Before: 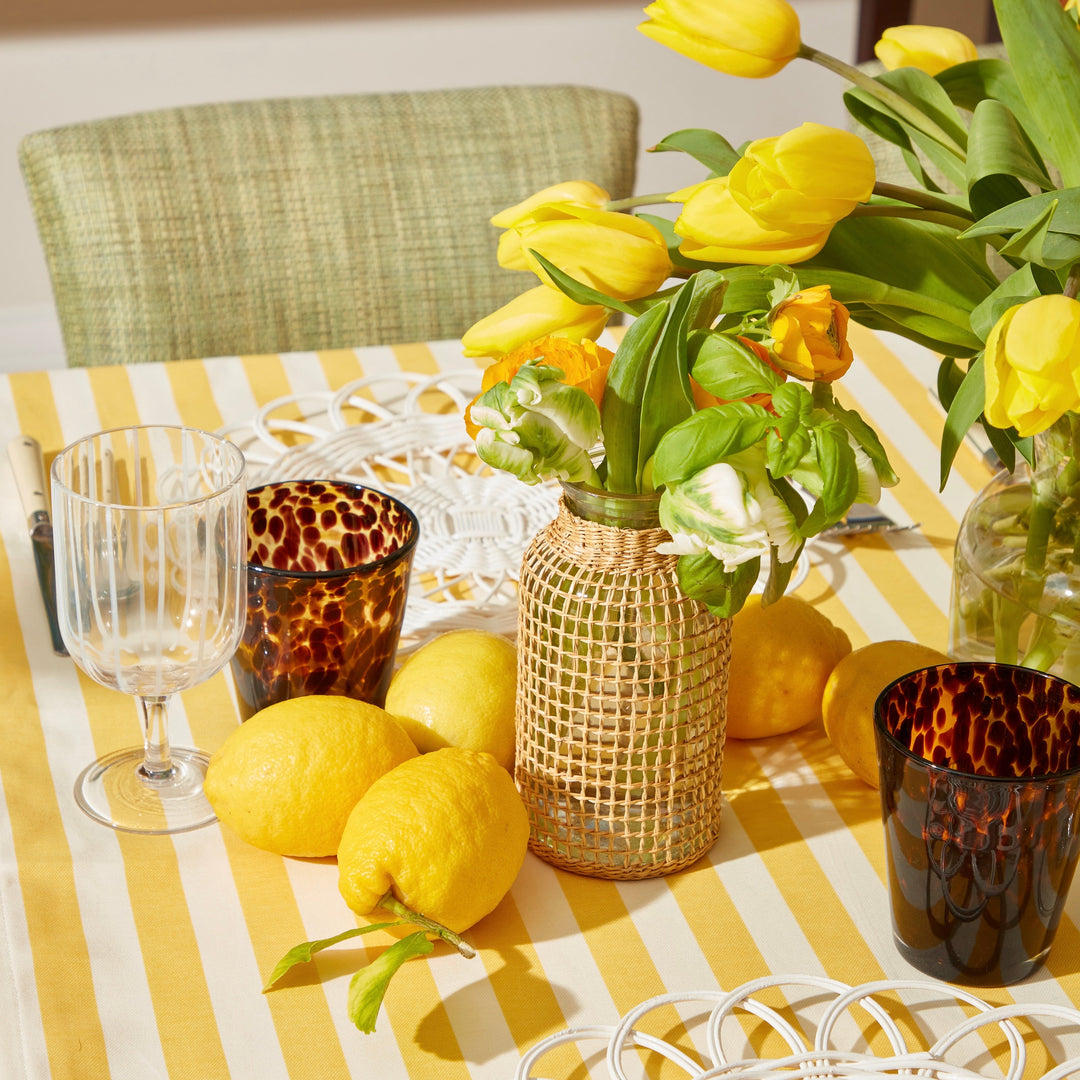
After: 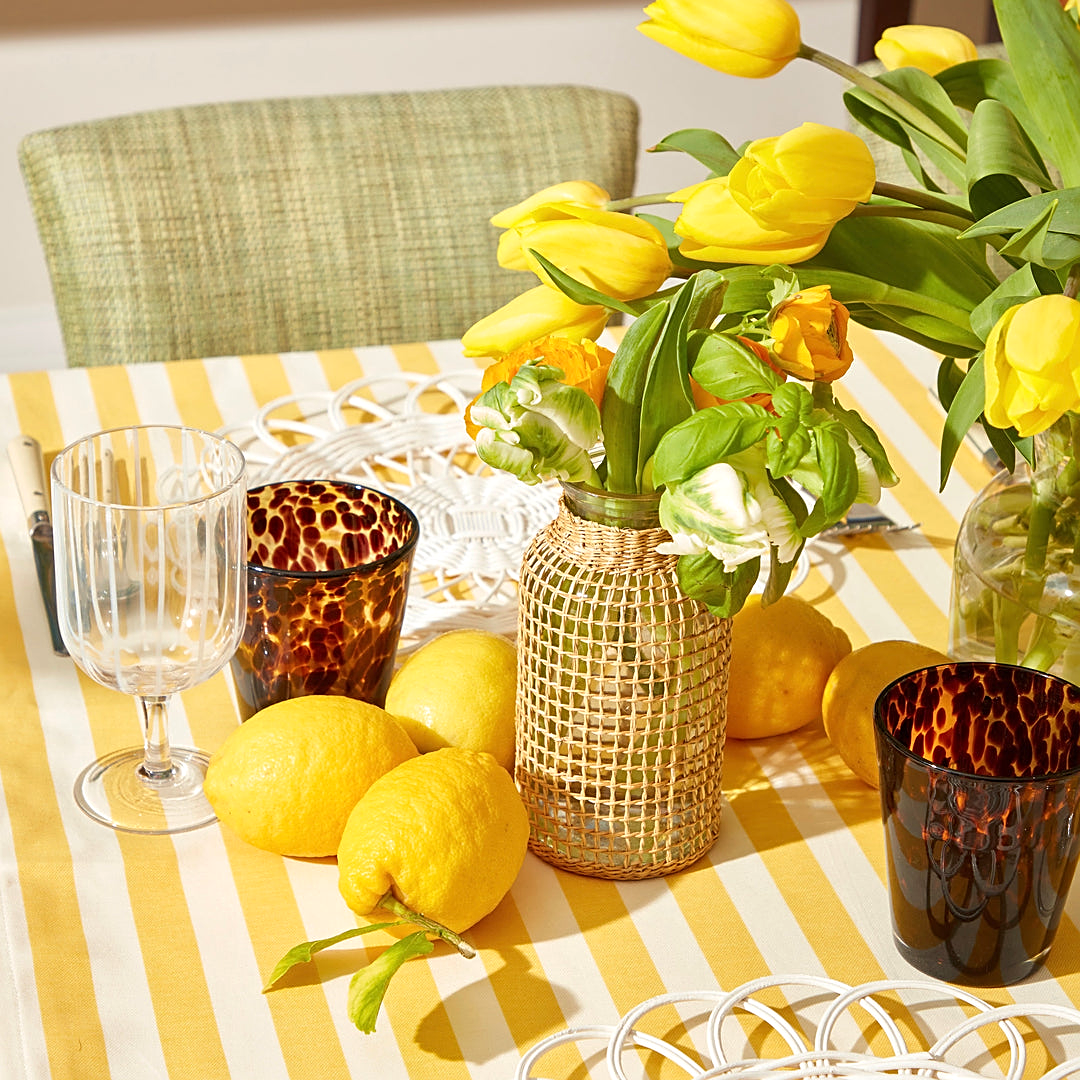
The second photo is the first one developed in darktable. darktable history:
exposure: exposure 0.197 EV, compensate highlight preservation false
sharpen: on, module defaults
